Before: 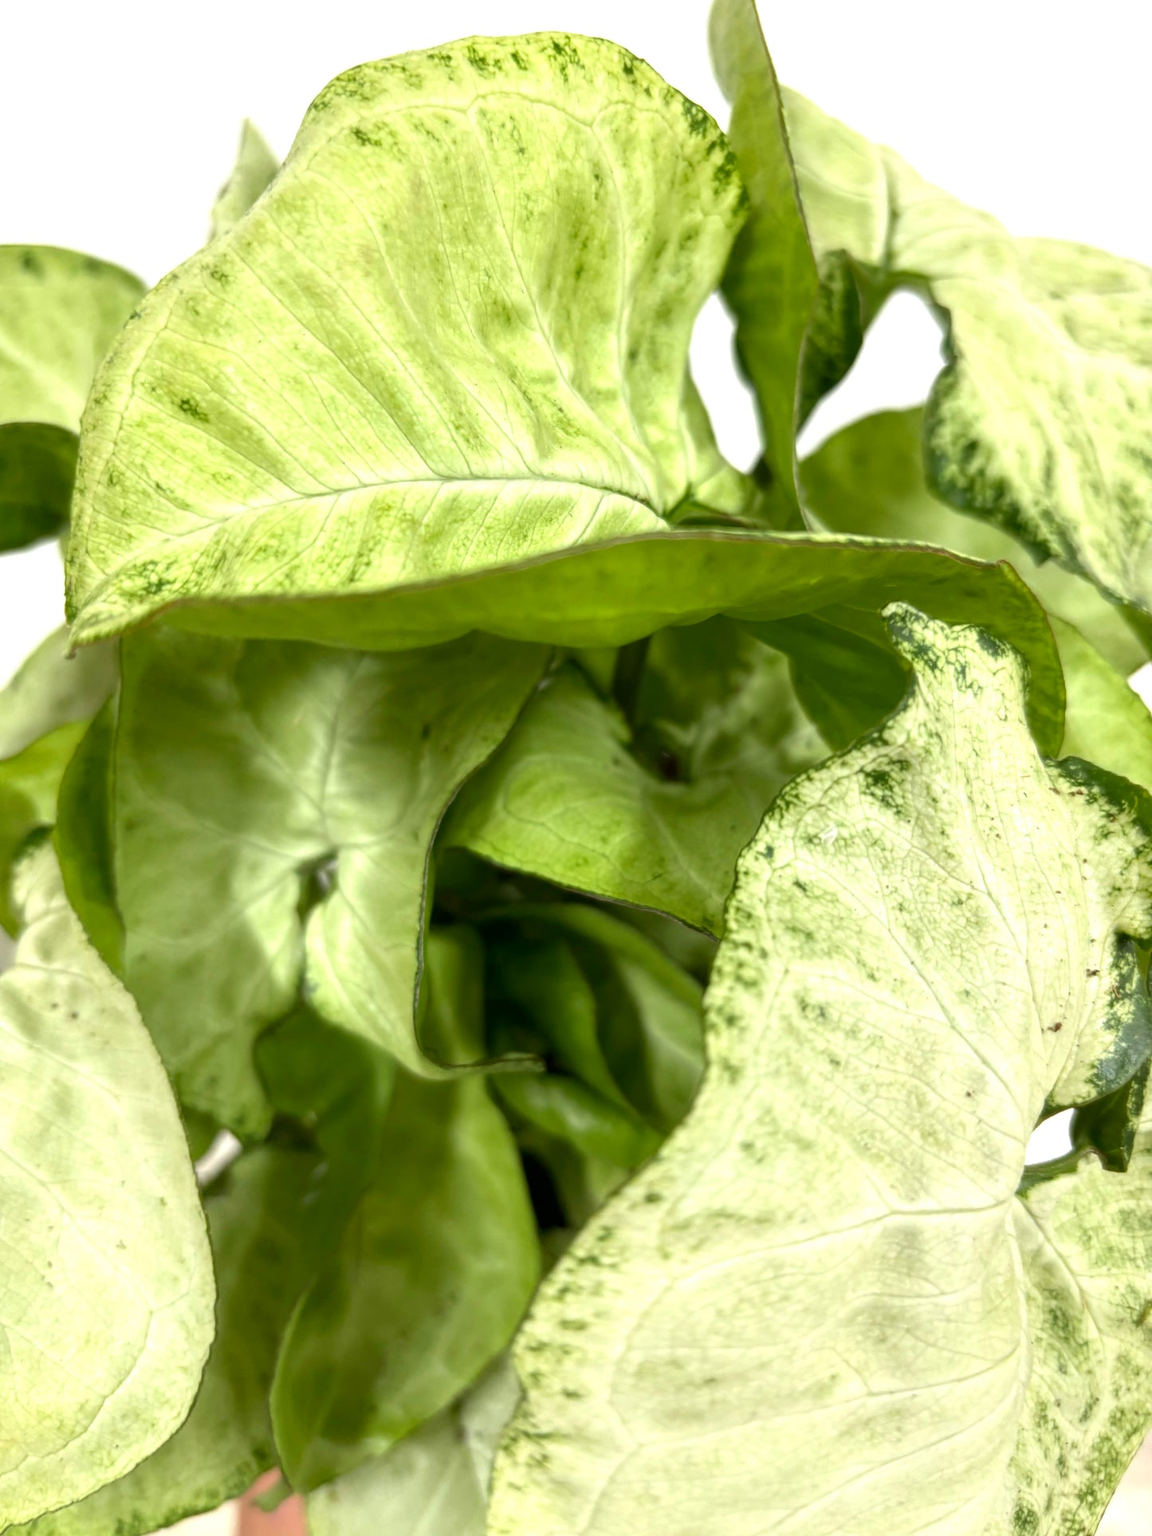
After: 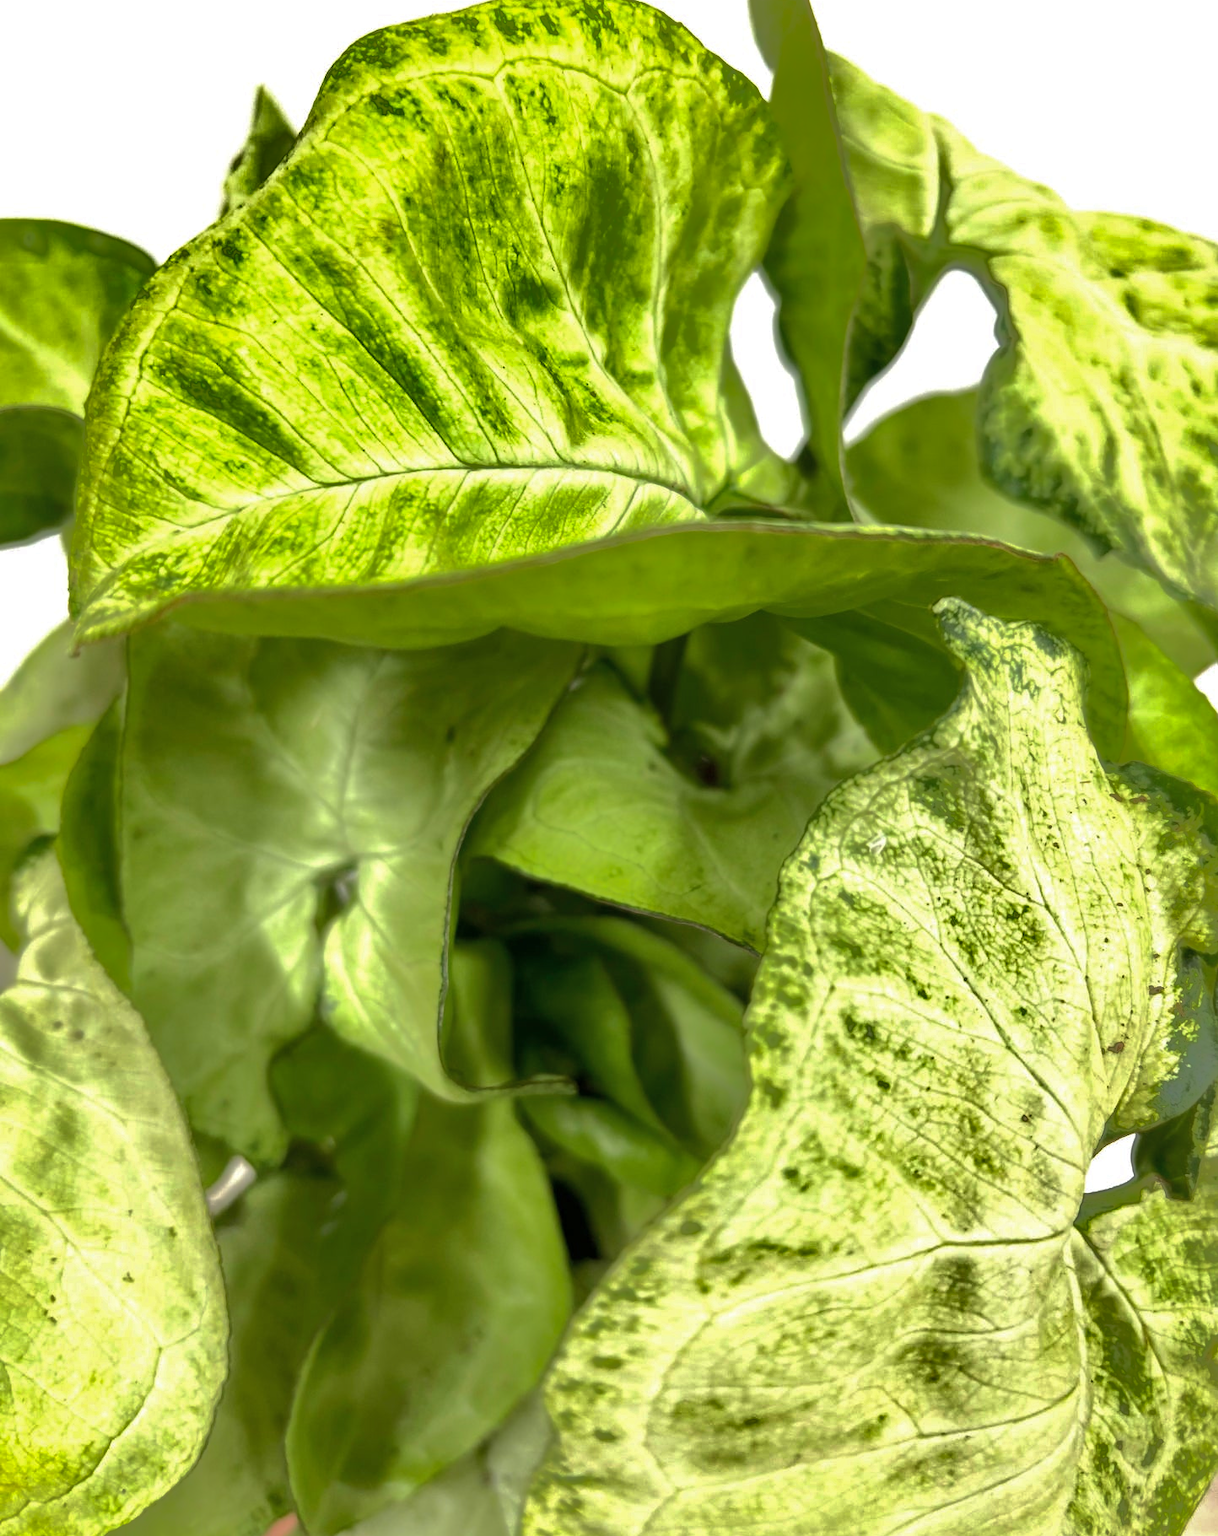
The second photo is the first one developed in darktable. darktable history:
crop and rotate: top 2.479%, bottom 3.018%
shadows and highlights: shadows 38.43, highlights -74.54
